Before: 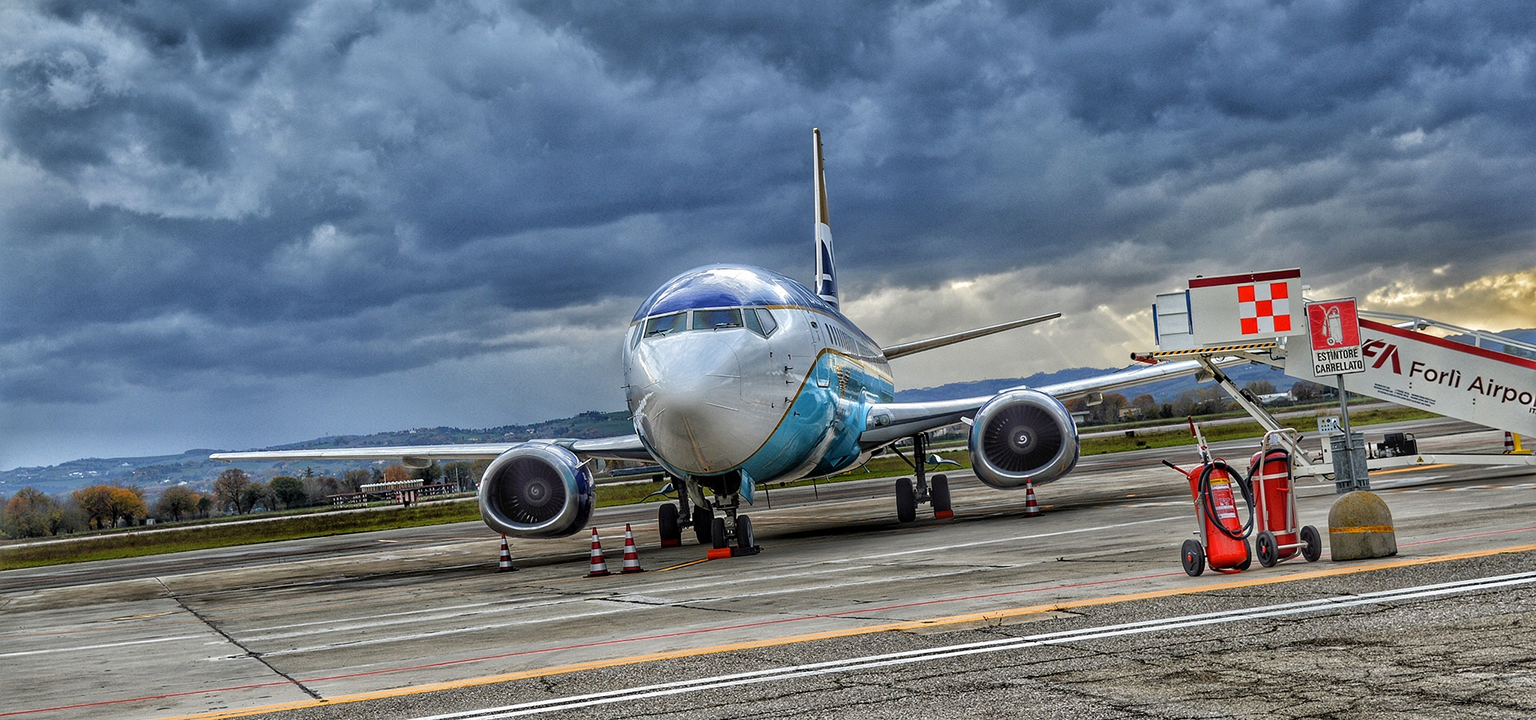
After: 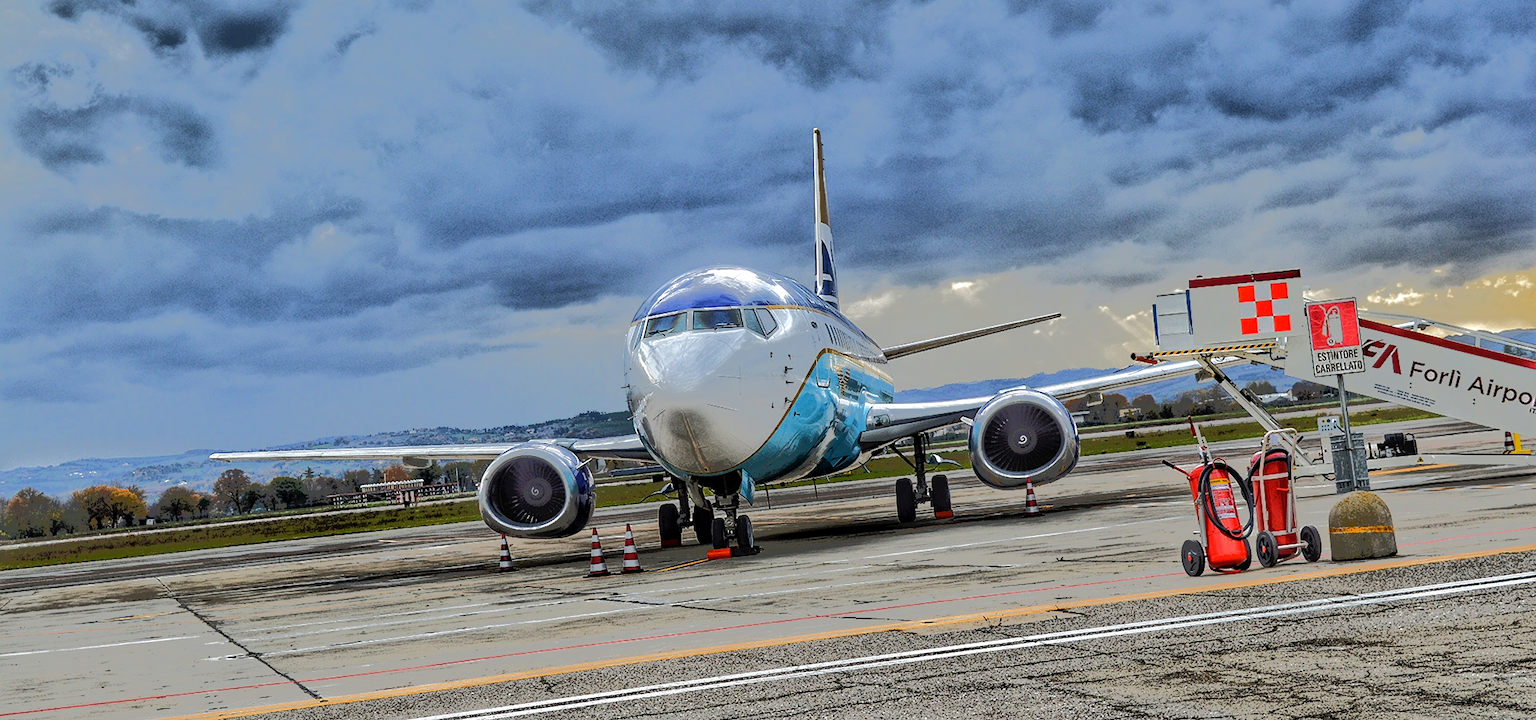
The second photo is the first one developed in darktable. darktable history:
exposure: black level correction 0.001, exposure 0.017 EV, compensate highlight preservation false
tone equalizer: -7 EV -0.651 EV, -6 EV 1.01 EV, -5 EV -0.429 EV, -4 EV 0.439 EV, -3 EV 0.424 EV, -2 EV 0.143 EV, -1 EV -0.169 EV, +0 EV -0.392 EV, edges refinement/feathering 500, mask exposure compensation -1.57 EV, preserve details no
